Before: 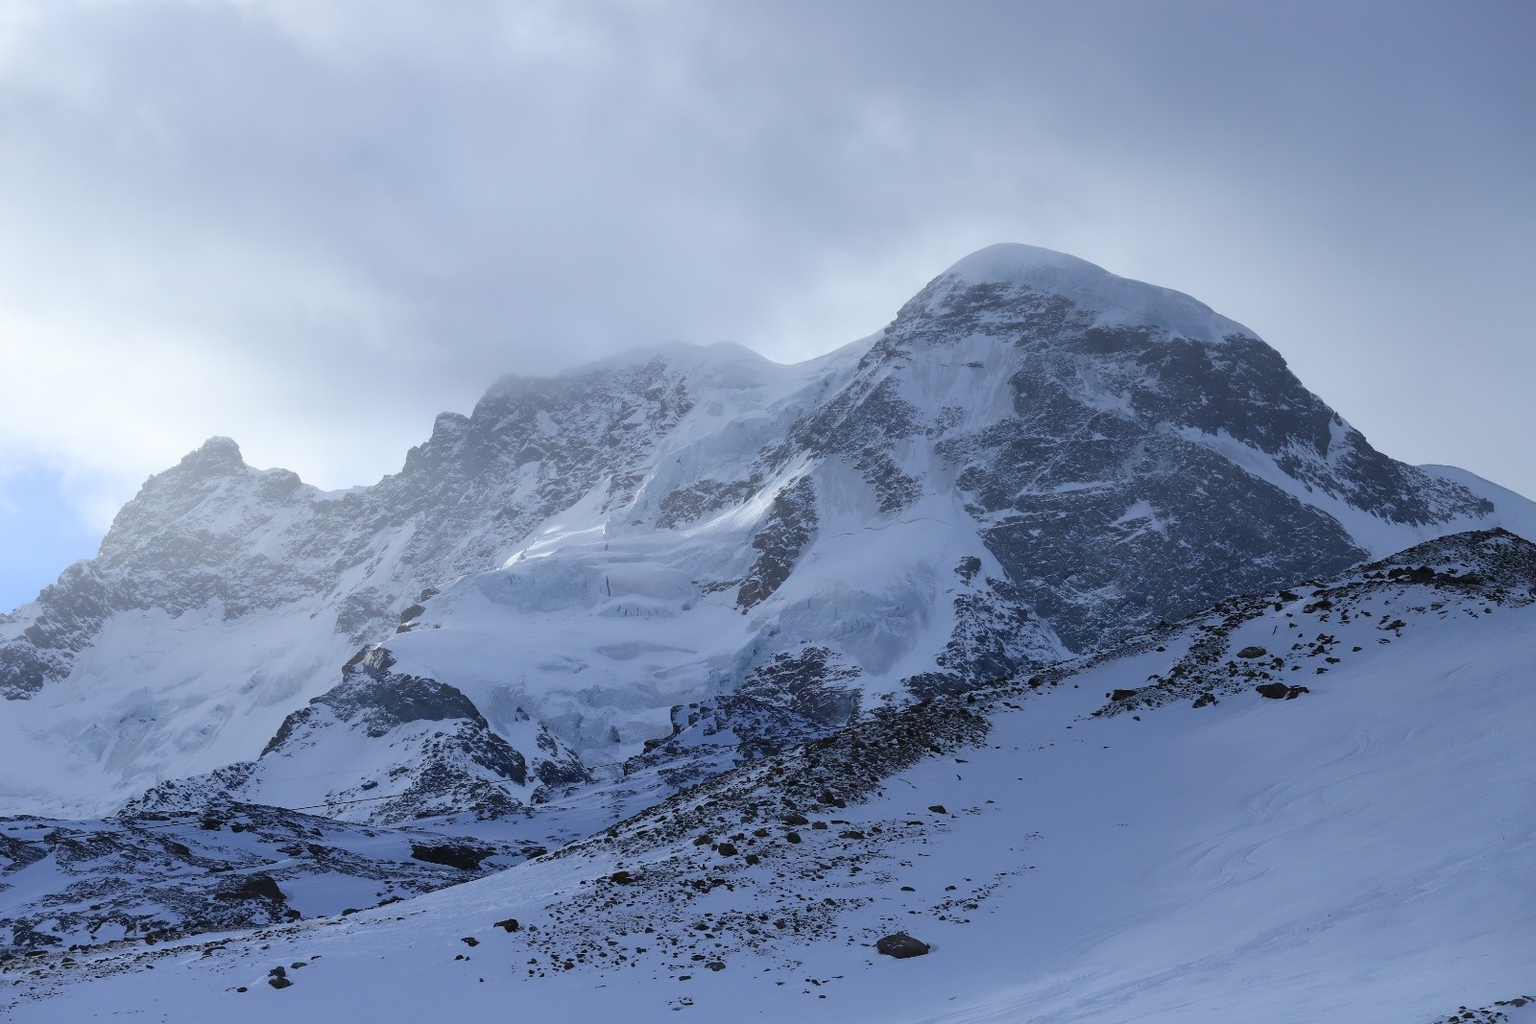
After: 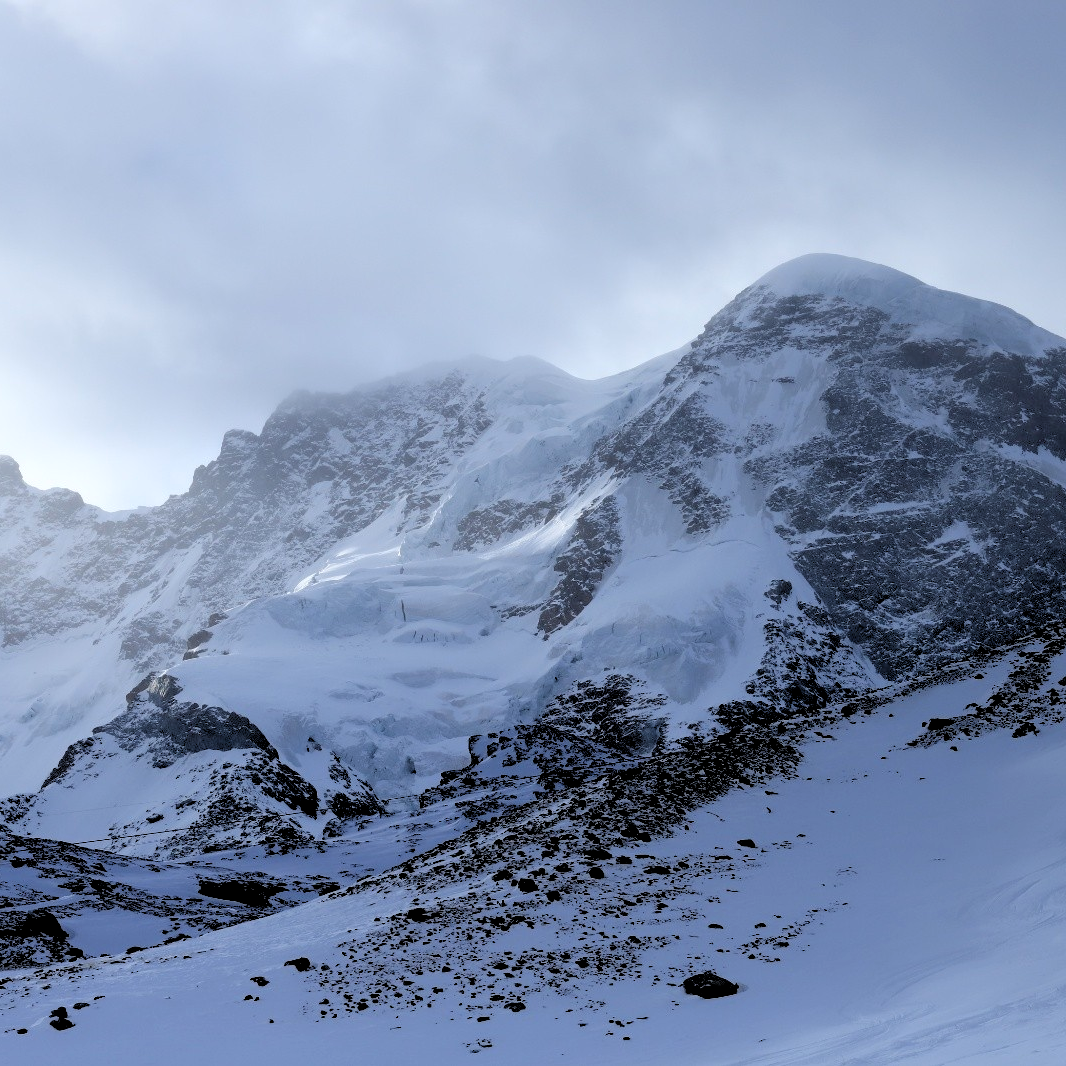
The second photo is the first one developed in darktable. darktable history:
tone equalizer: on, module defaults
crop and rotate: left 14.385%, right 18.948%
rgb levels: levels [[0.029, 0.461, 0.922], [0, 0.5, 1], [0, 0.5, 1]]
